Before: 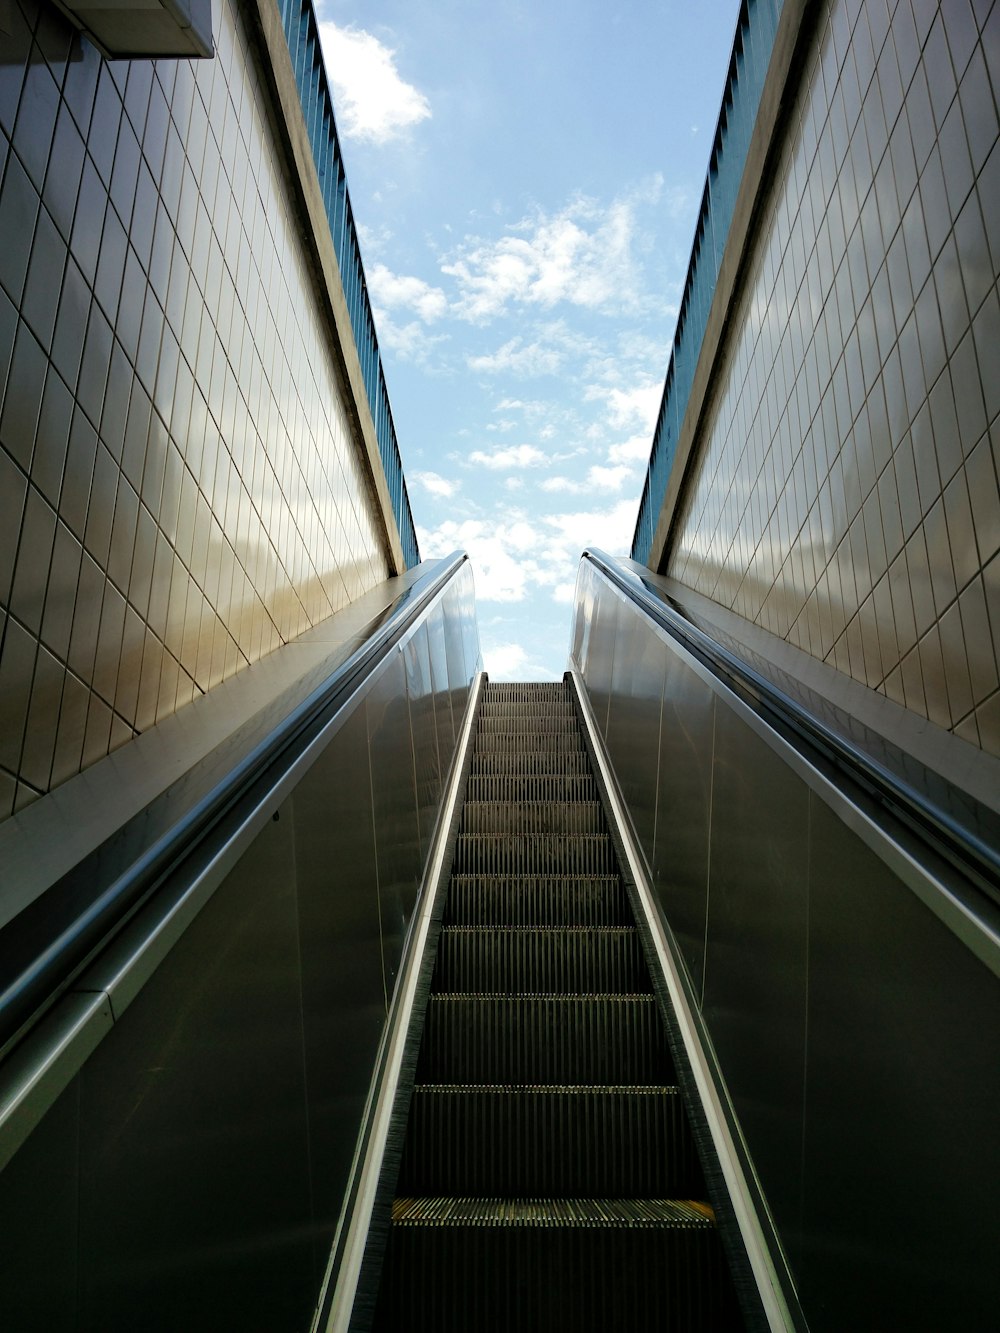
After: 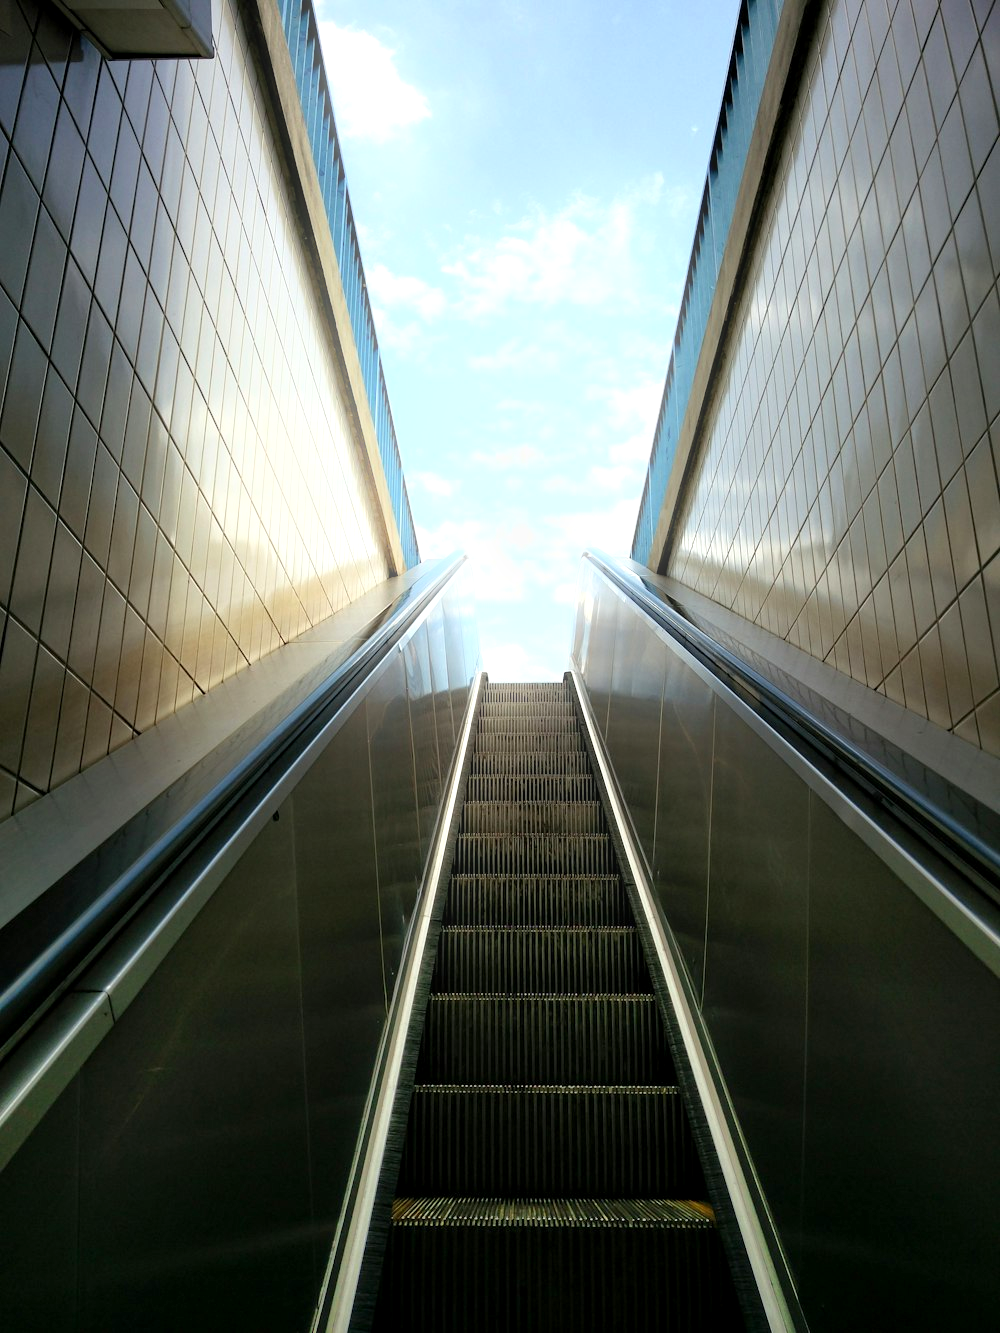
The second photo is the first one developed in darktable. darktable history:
bloom: size 9%, threshold 100%, strength 7%
exposure: black level correction 0.001, exposure 0.5 EV, compensate exposure bias true, compensate highlight preservation false
